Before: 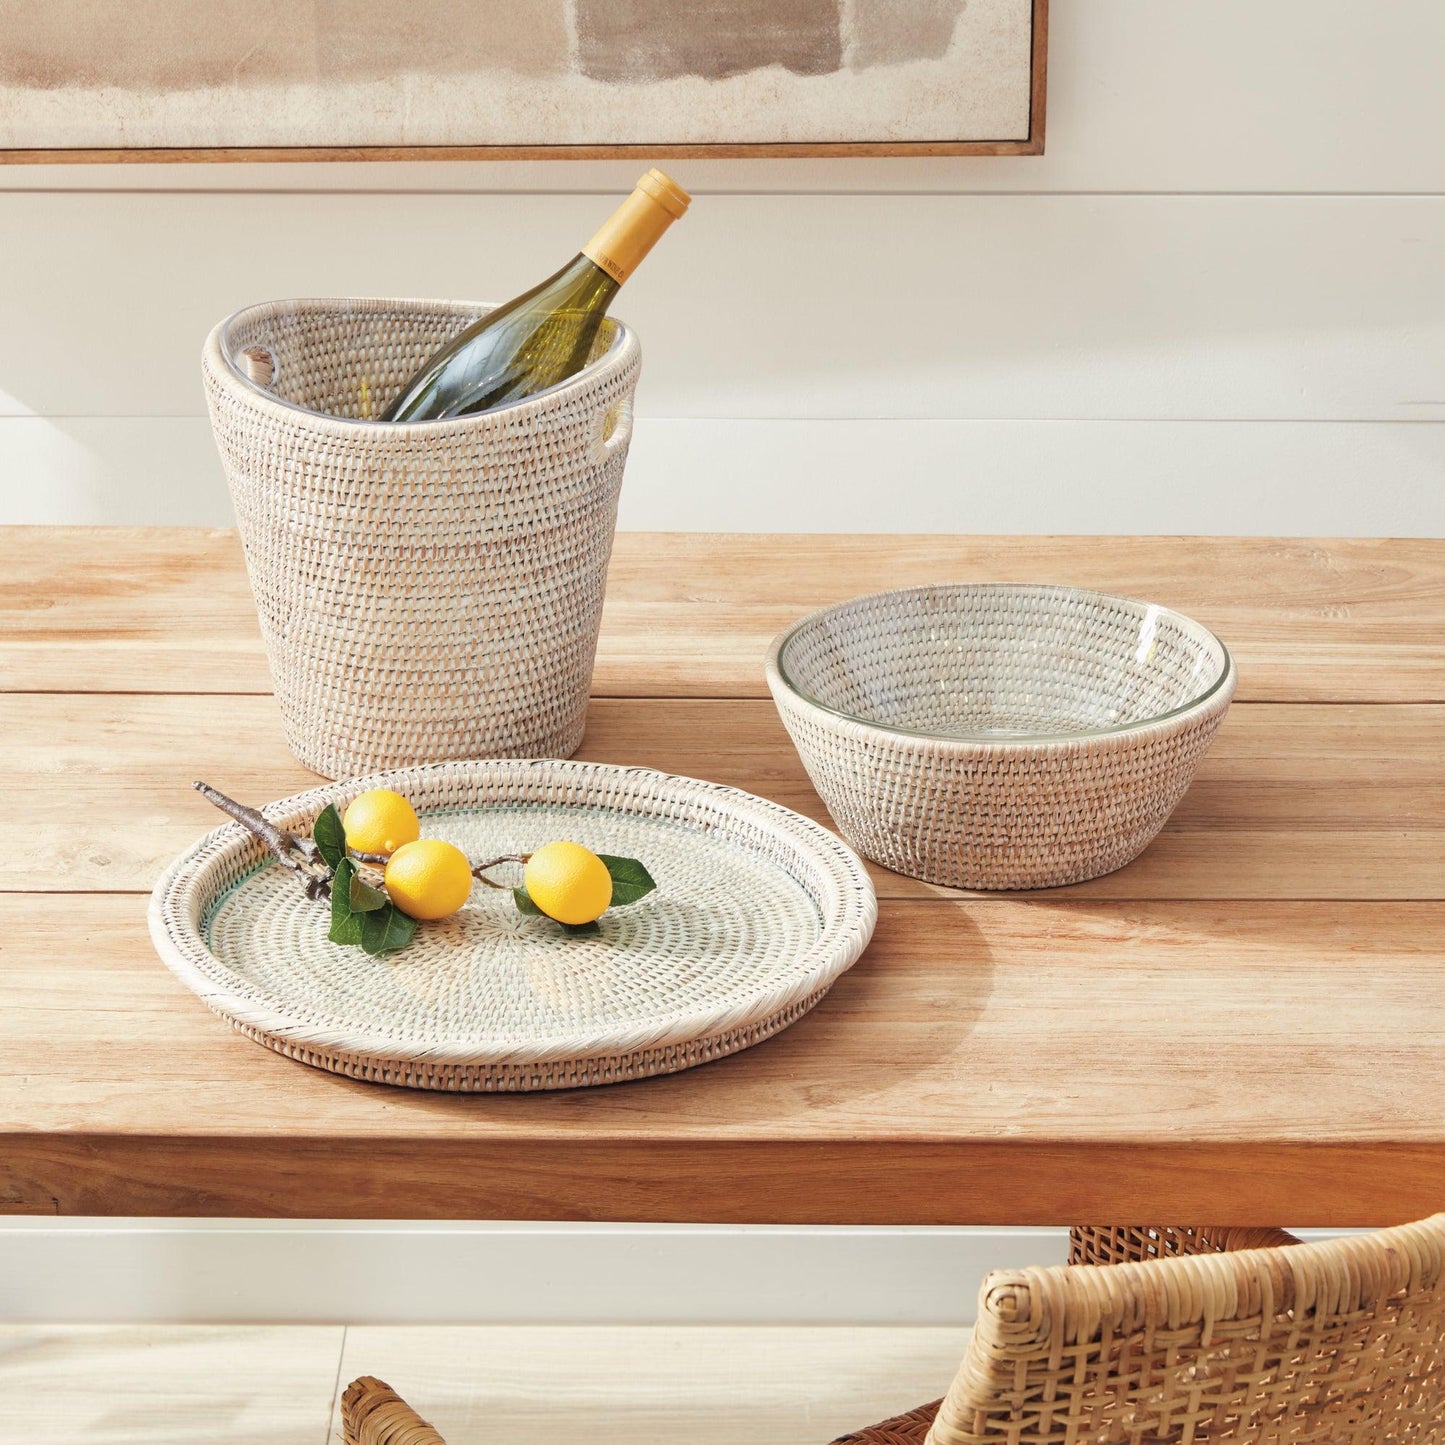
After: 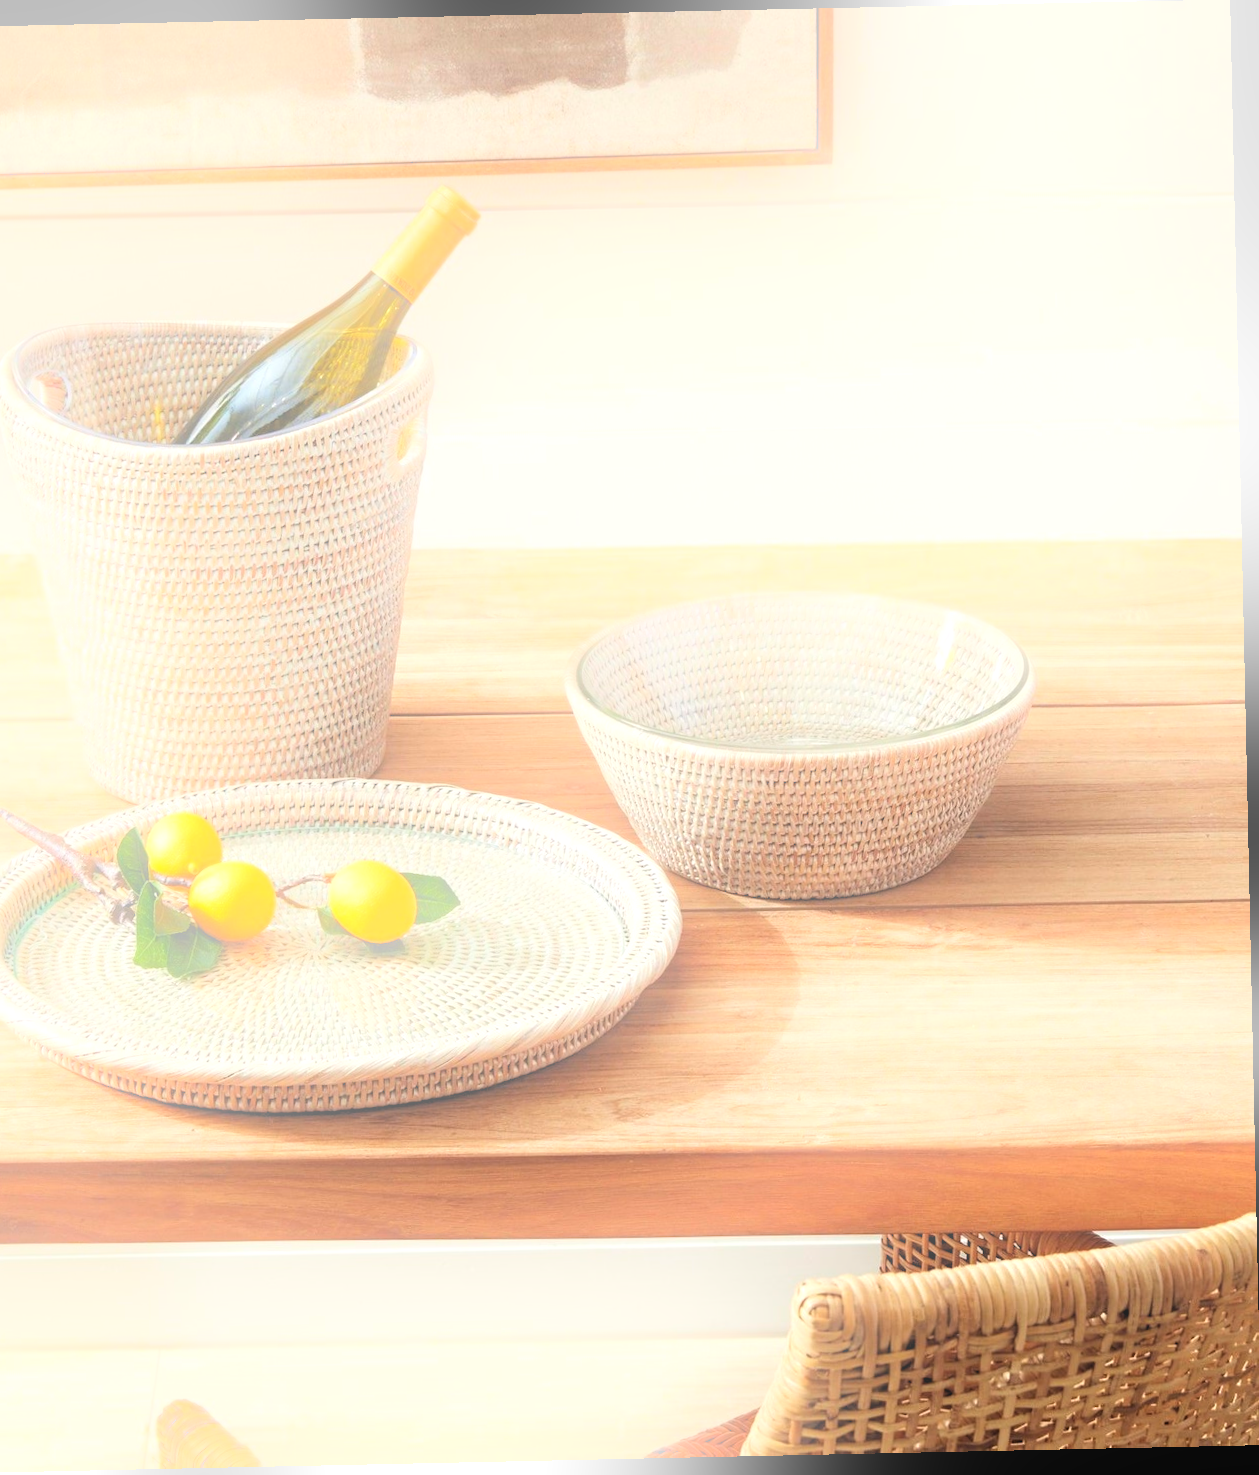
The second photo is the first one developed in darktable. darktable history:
bloom: on, module defaults
rotate and perspective: rotation -1.24°, automatic cropping off
exposure: exposure -0.05 EV
levels: levels [0.055, 0.477, 0.9]
crop and rotate: left 14.584%
white balance: emerald 1
